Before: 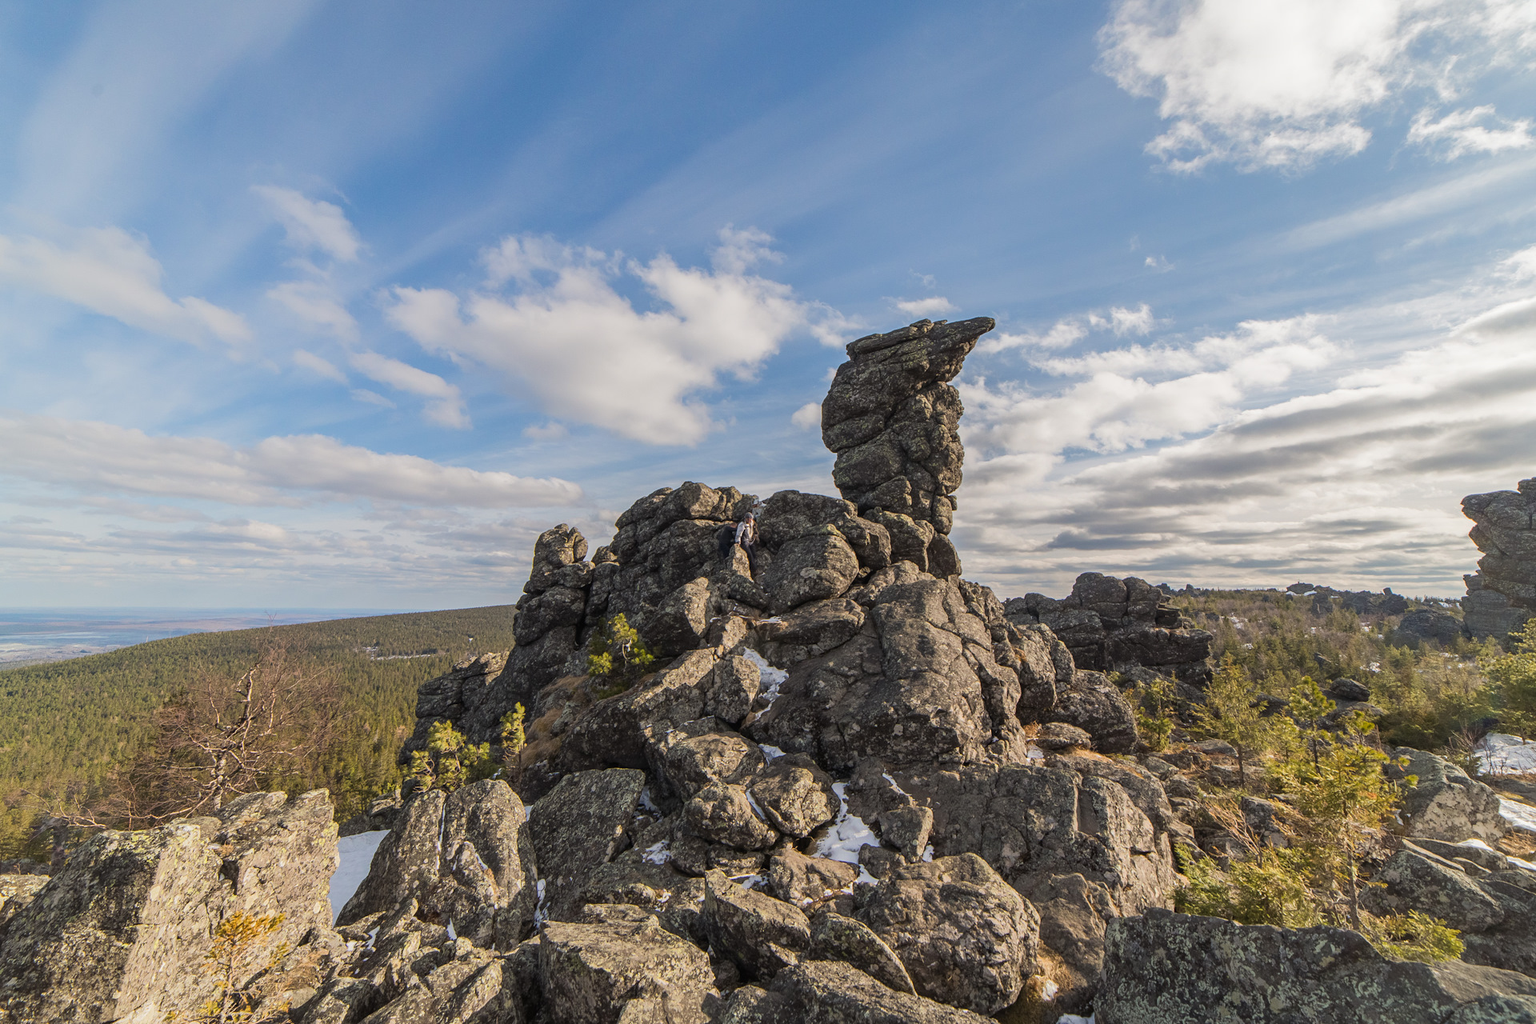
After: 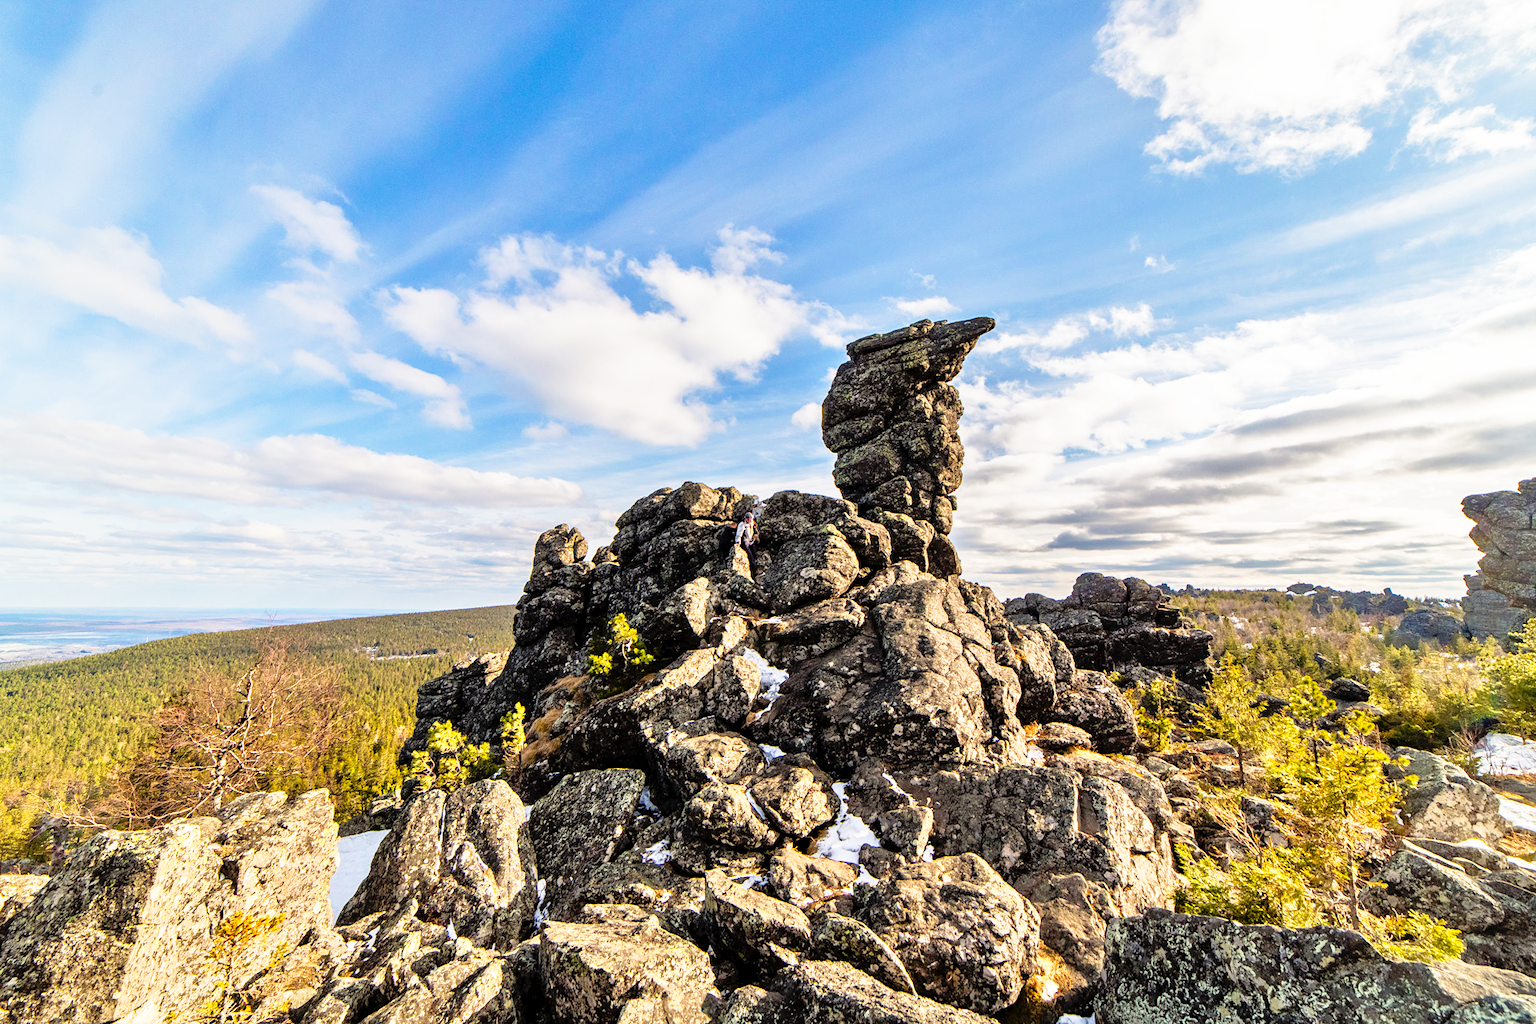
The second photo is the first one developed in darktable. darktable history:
exposure: black level correction 0.01, exposure 0.014 EV, compensate highlight preservation false
tone curve: curves: ch0 [(0, 0) (0.003, 0.03) (0.011, 0.022) (0.025, 0.018) (0.044, 0.031) (0.069, 0.035) (0.1, 0.04) (0.136, 0.046) (0.177, 0.063) (0.224, 0.087) (0.277, 0.15) (0.335, 0.252) (0.399, 0.354) (0.468, 0.475) (0.543, 0.602) (0.623, 0.73) (0.709, 0.856) (0.801, 0.945) (0.898, 0.987) (1, 1)], preserve colors none
tone equalizer: -7 EV 0.15 EV, -6 EV 0.6 EV, -5 EV 1.15 EV, -4 EV 1.33 EV, -3 EV 1.15 EV, -2 EV 0.6 EV, -1 EV 0.15 EV, mask exposure compensation -0.5 EV
